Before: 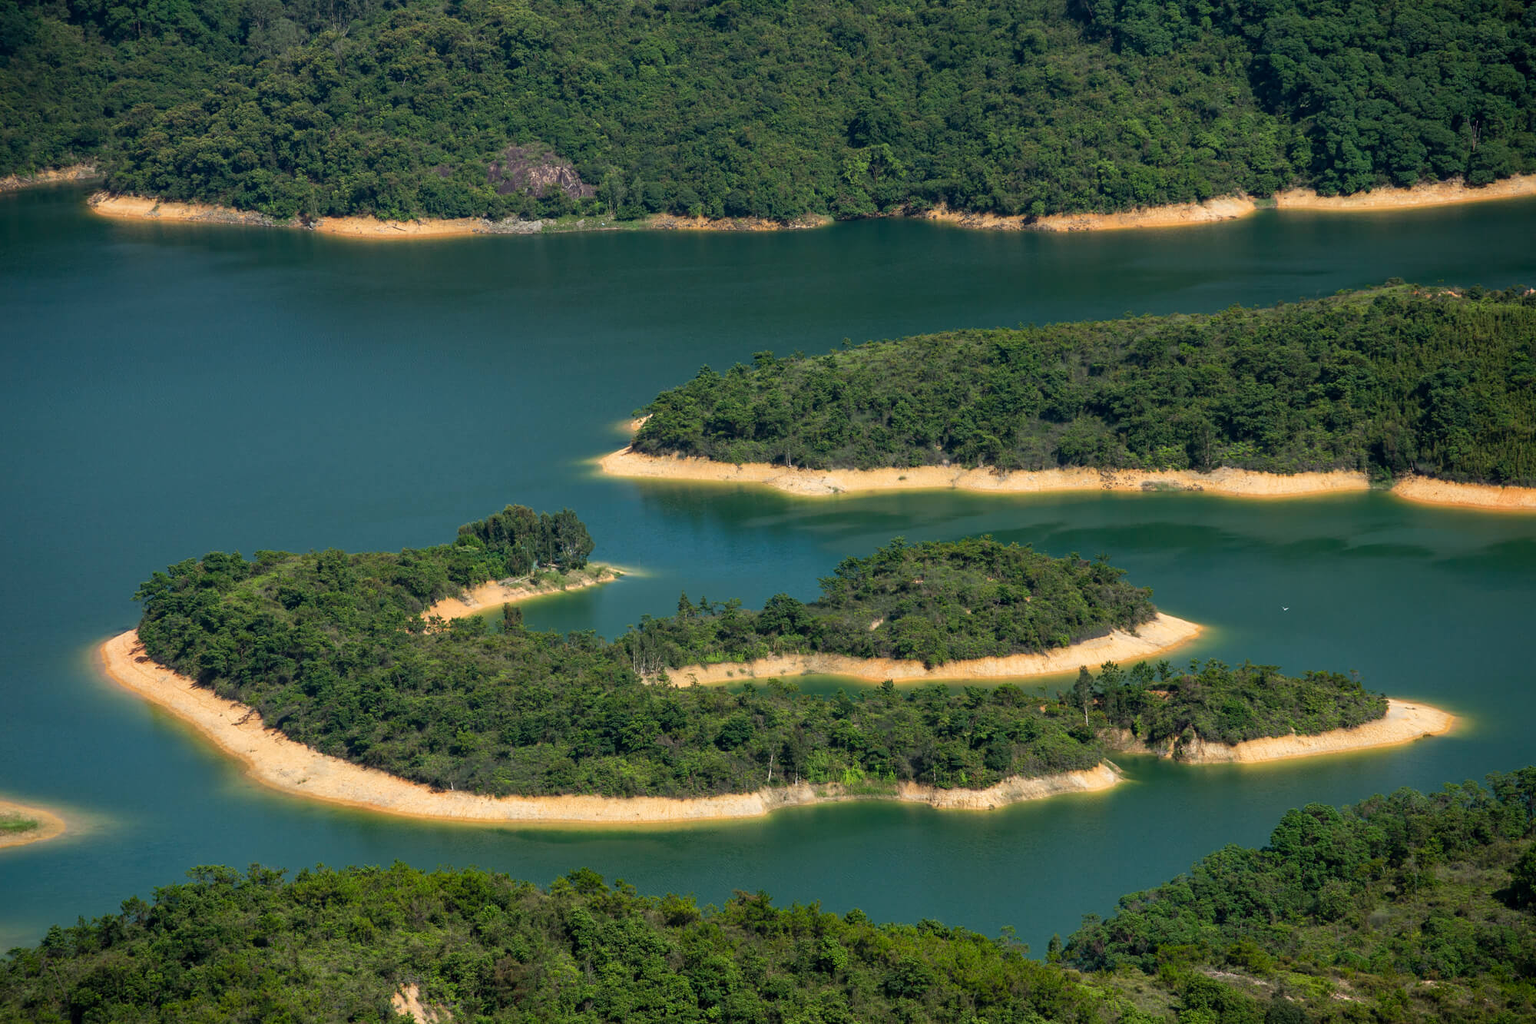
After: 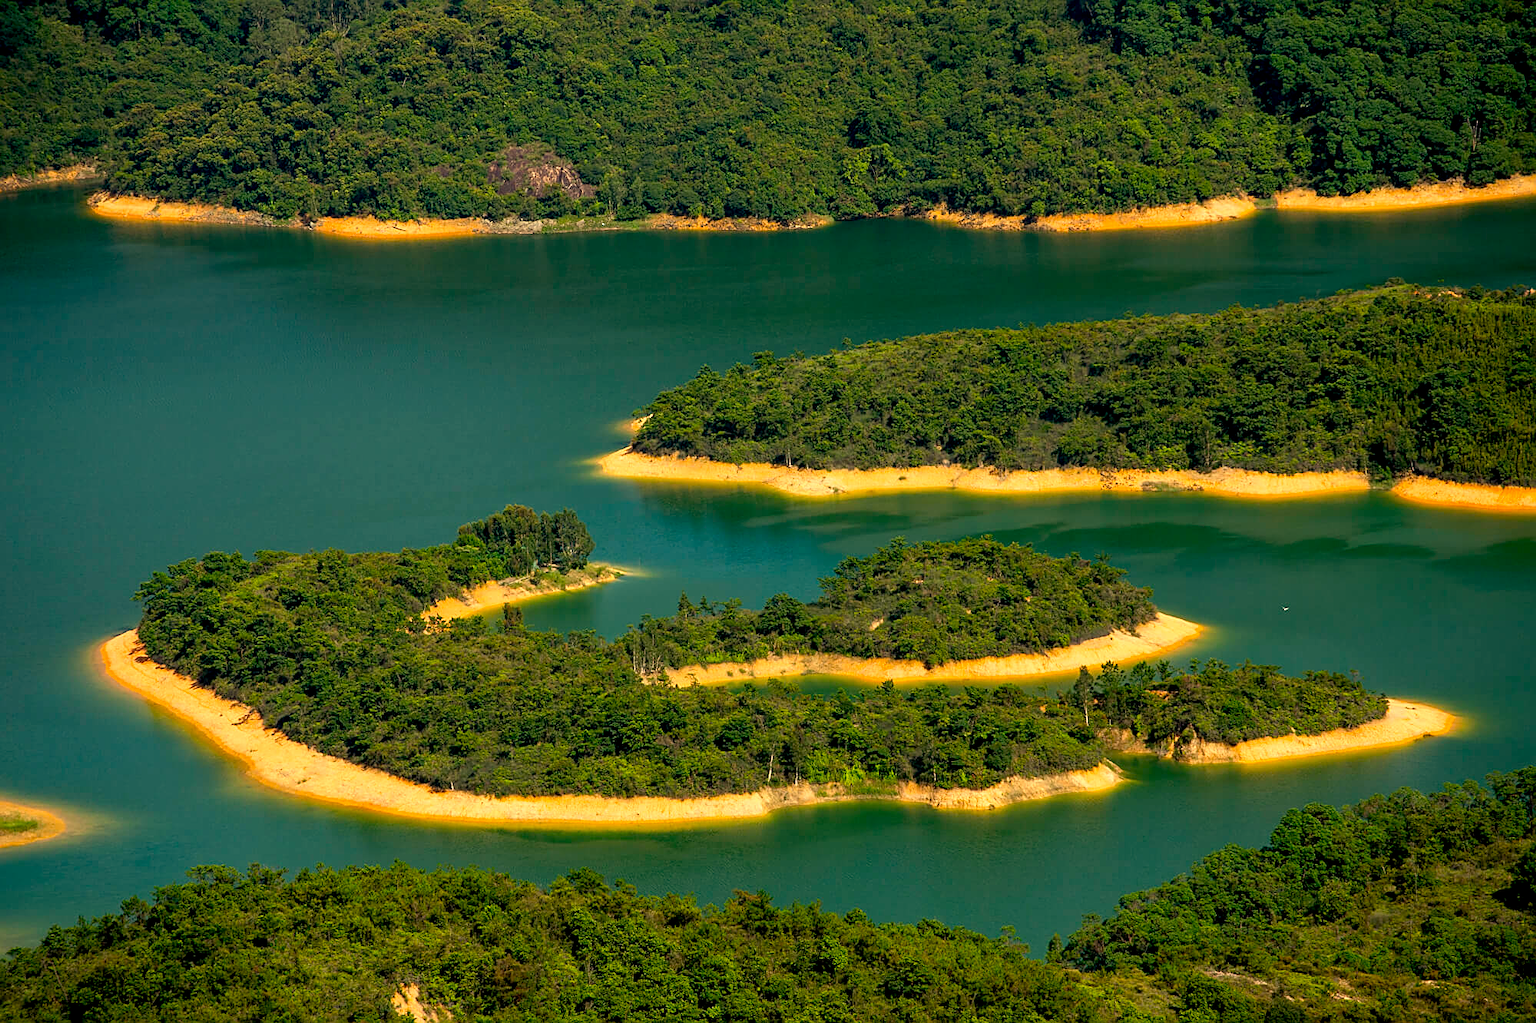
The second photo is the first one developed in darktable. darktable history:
white balance: red 1.123, blue 0.83
color balance: output saturation 120%
sharpen: on, module defaults
exposure: black level correction 0.009, exposure 0.119 EV, compensate highlight preservation false
